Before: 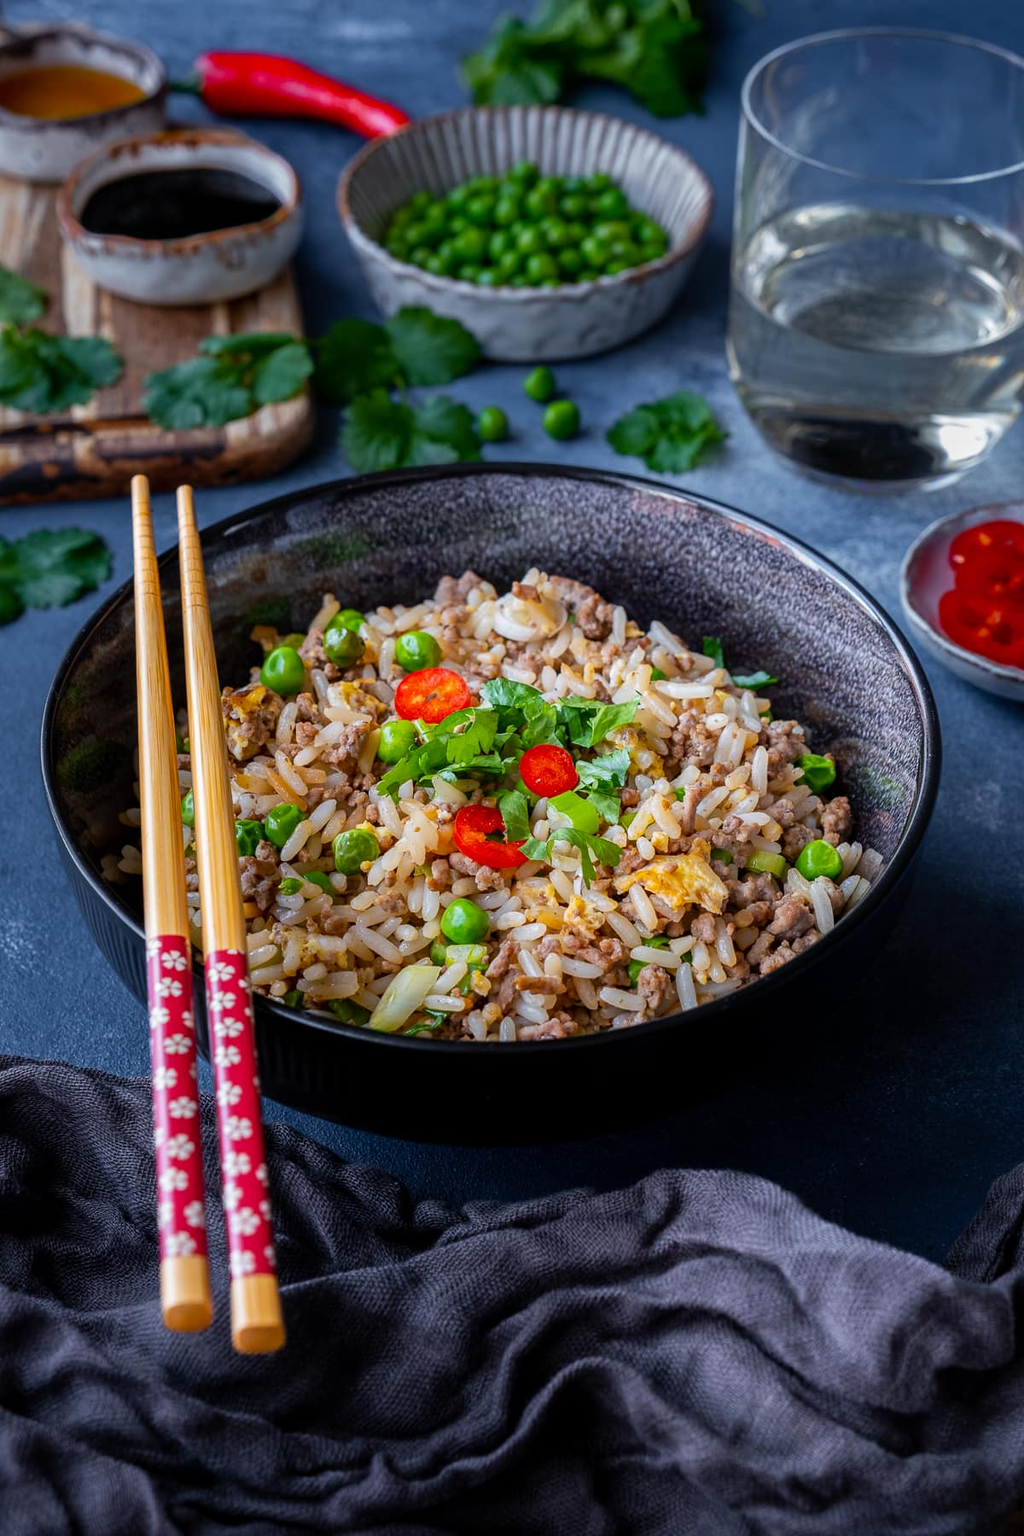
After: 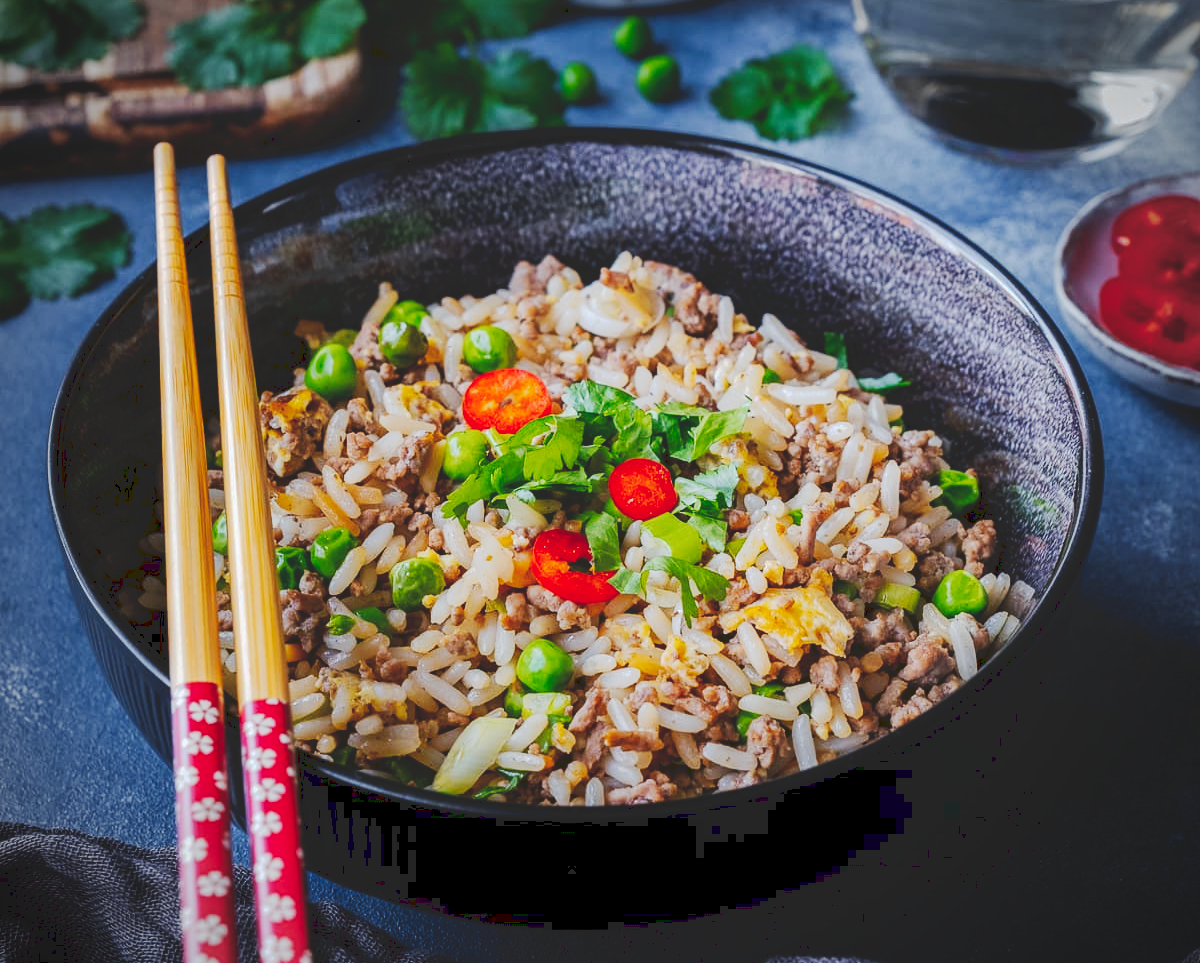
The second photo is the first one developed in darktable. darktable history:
tone curve: curves: ch0 [(0, 0) (0.003, 0.145) (0.011, 0.148) (0.025, 0.15) (0.044, 0.159) (0.069, 0.16) (0.1, 0.164) (0.136, 0.182) (0.177, 0.213) (0.224, 0.247) (0.277, 0.298) (0.335, 0.37) (0.399, 0.456) (0.468, 0.552) (0.543, 0.641) (0.623, 0.713) (0.709, 0.768) (0.801, 0.825) (0.898, 0.868) (1, 1)], preserve colors none
crop and rotate: top 23.043%, bottom 23.437%
white balance: red 0.986, blue 1.01
vignetting: on, module defaults
